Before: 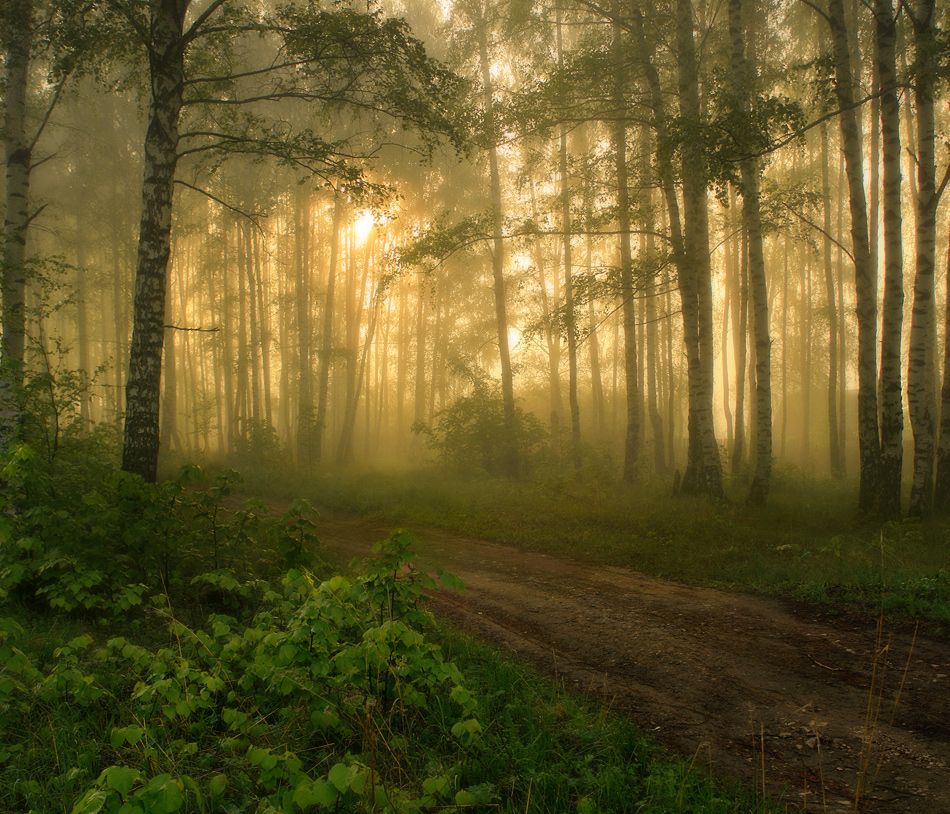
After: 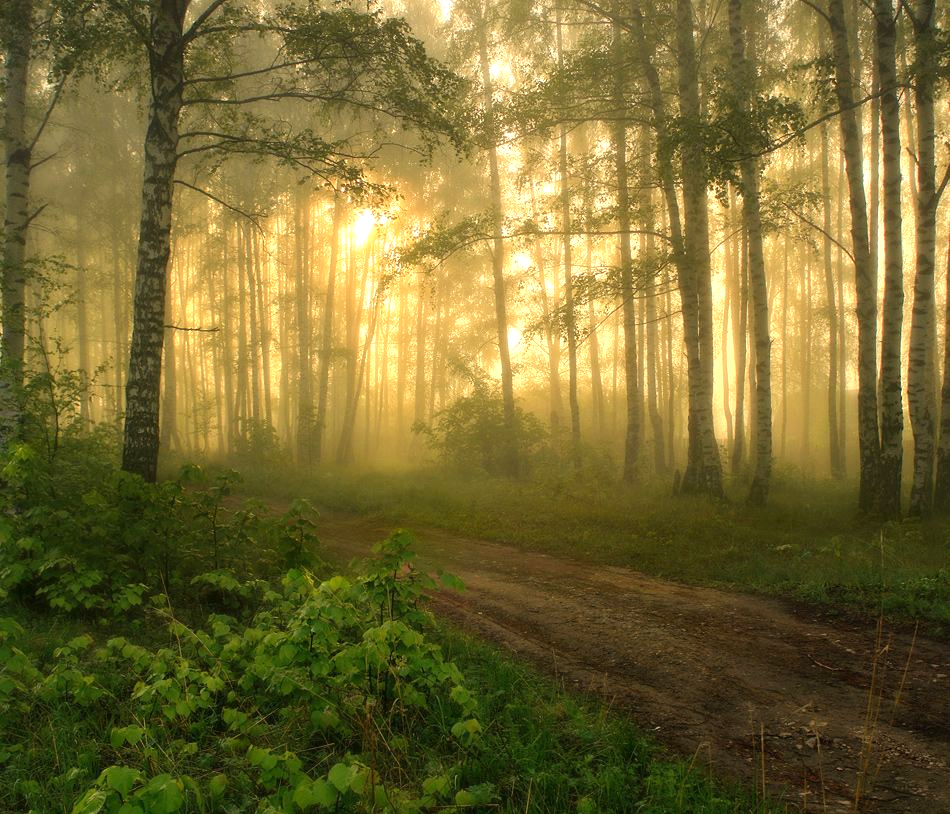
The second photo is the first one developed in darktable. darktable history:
exposure: exposure 0.577 EV, compensate highlight preservation false
